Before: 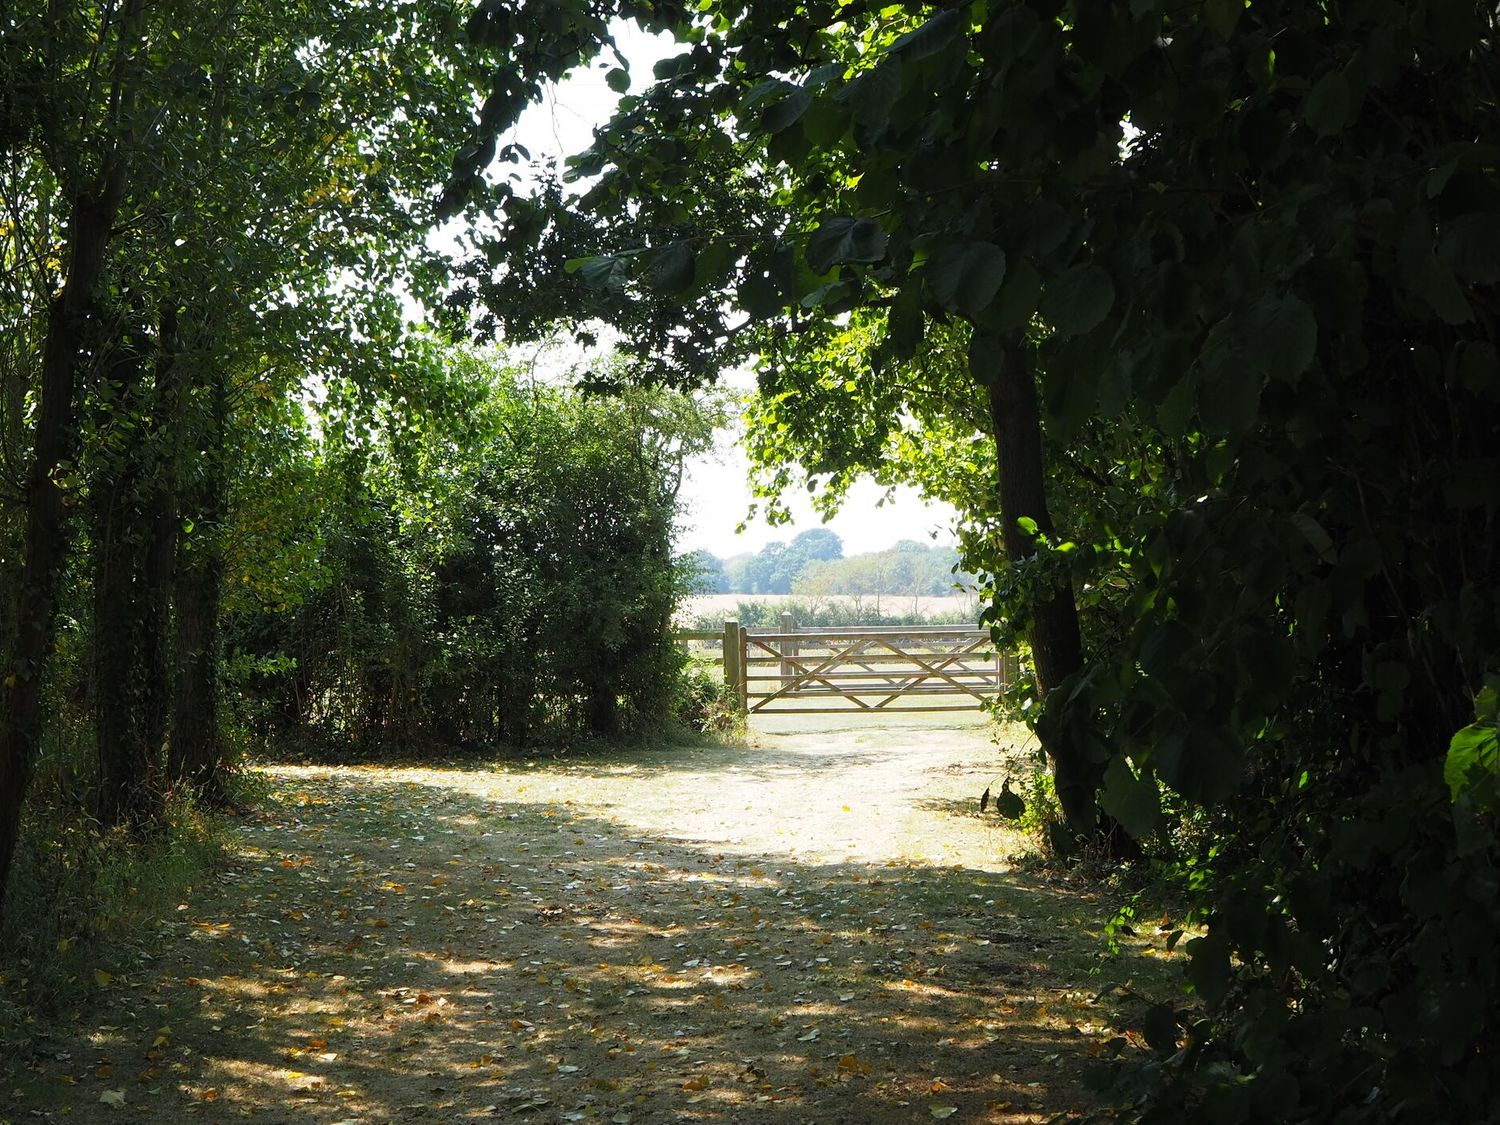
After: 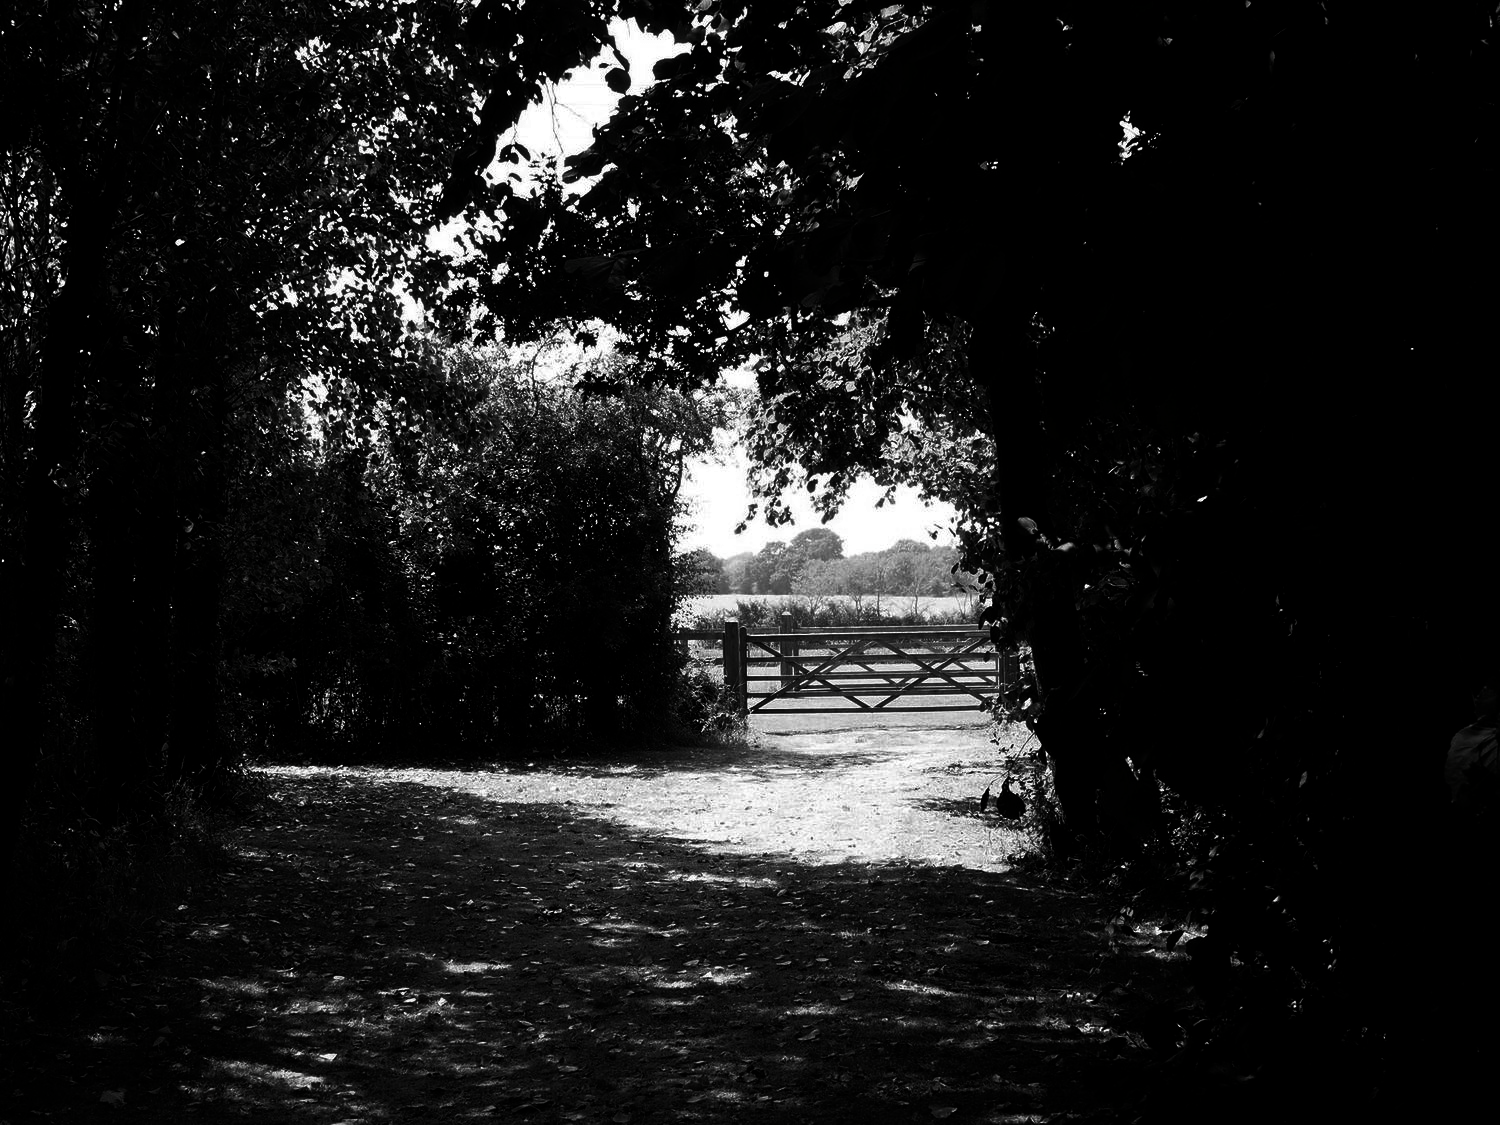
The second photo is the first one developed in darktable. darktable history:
contrast brightness saturation: contrast 0.023, brightness -0.985, saturation -0.994
